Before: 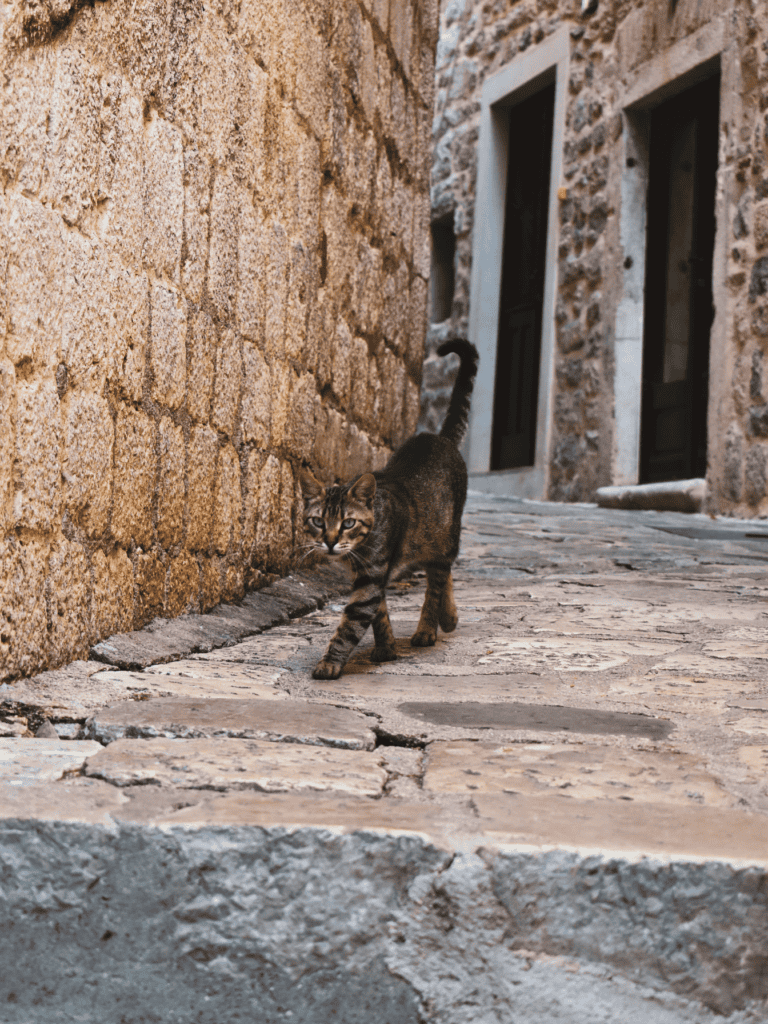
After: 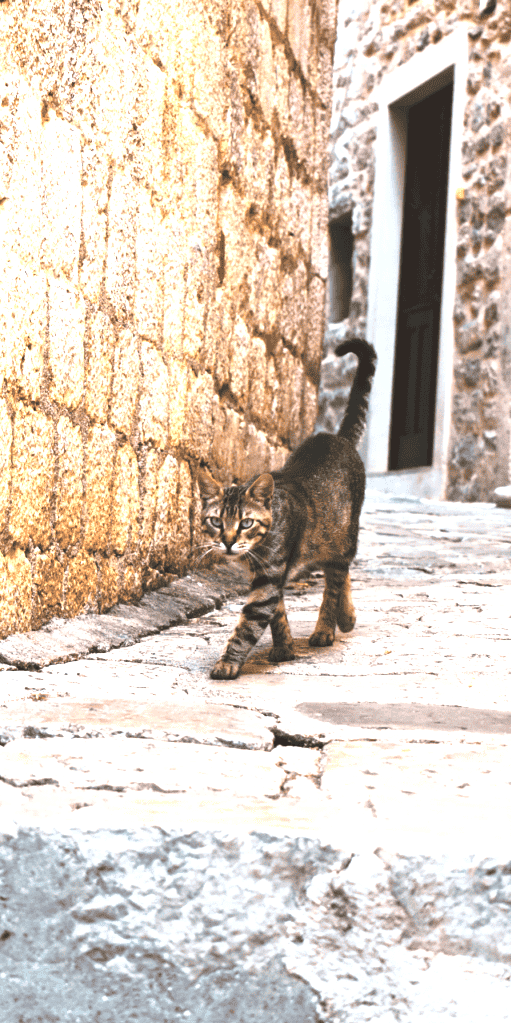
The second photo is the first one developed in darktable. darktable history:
exposure: black level correction 0.001, exposure 1.646 EV, compensate exposure bias true, compensate highlight preservation false
crop and rotate: left 13.342%, right 19.991%
